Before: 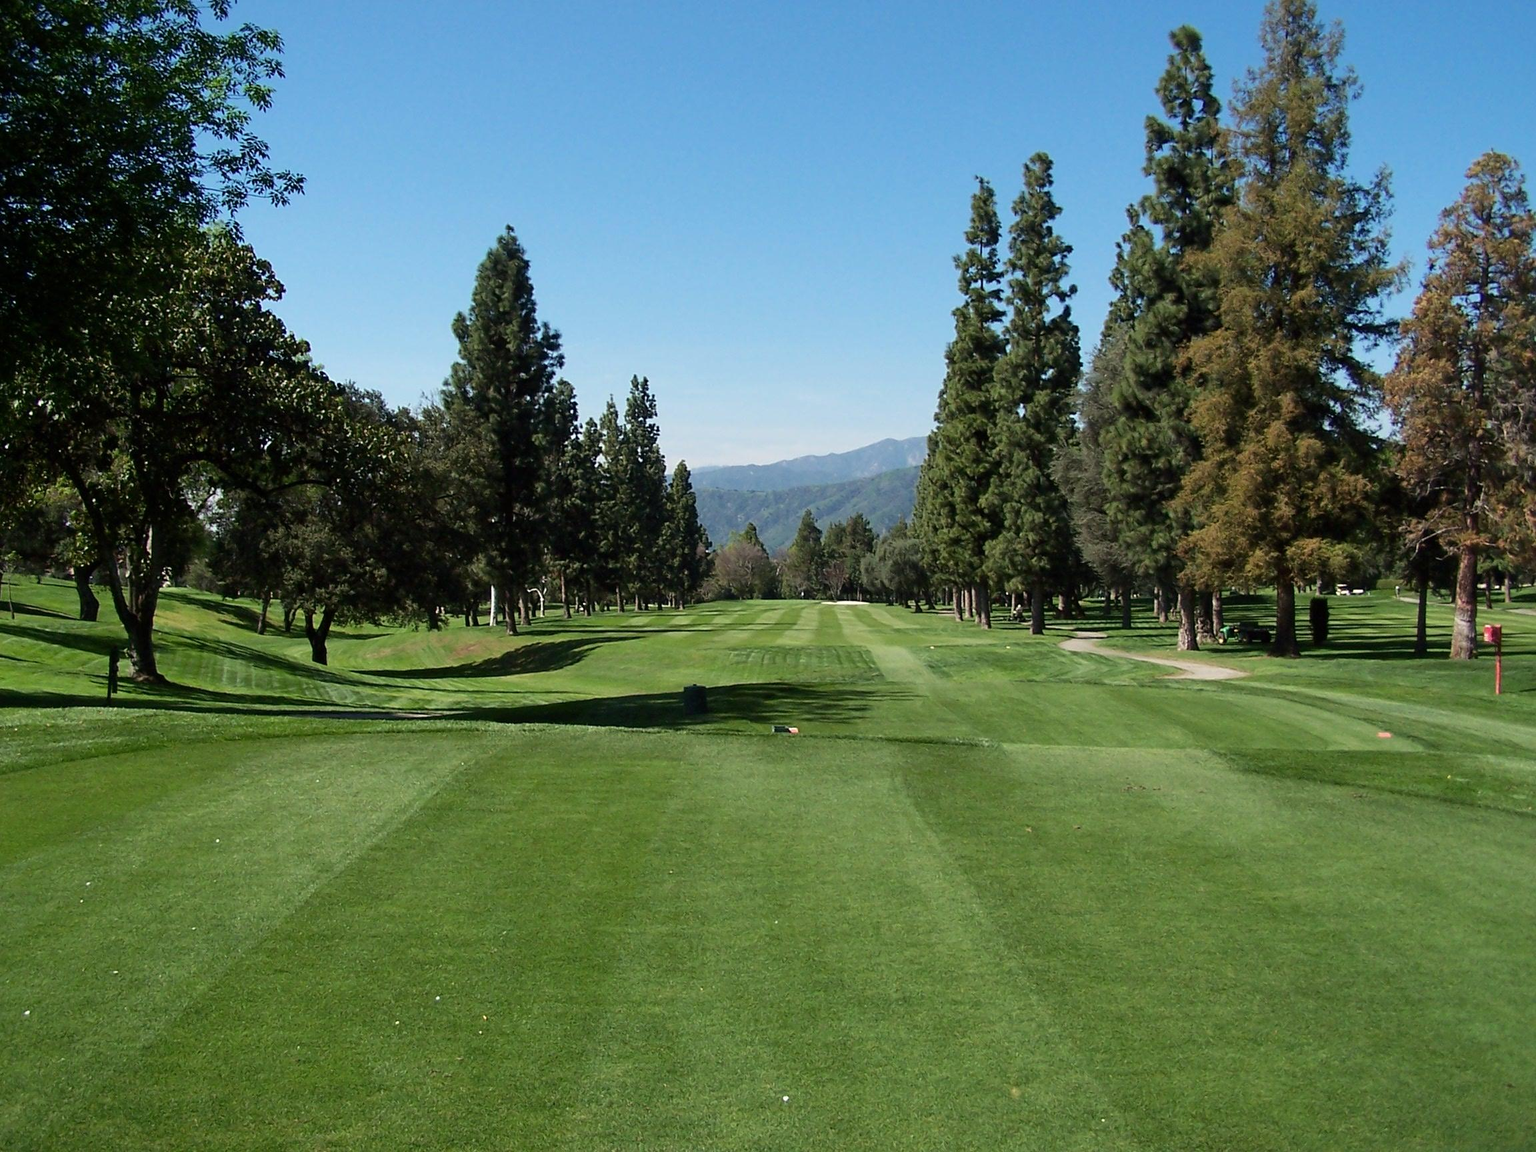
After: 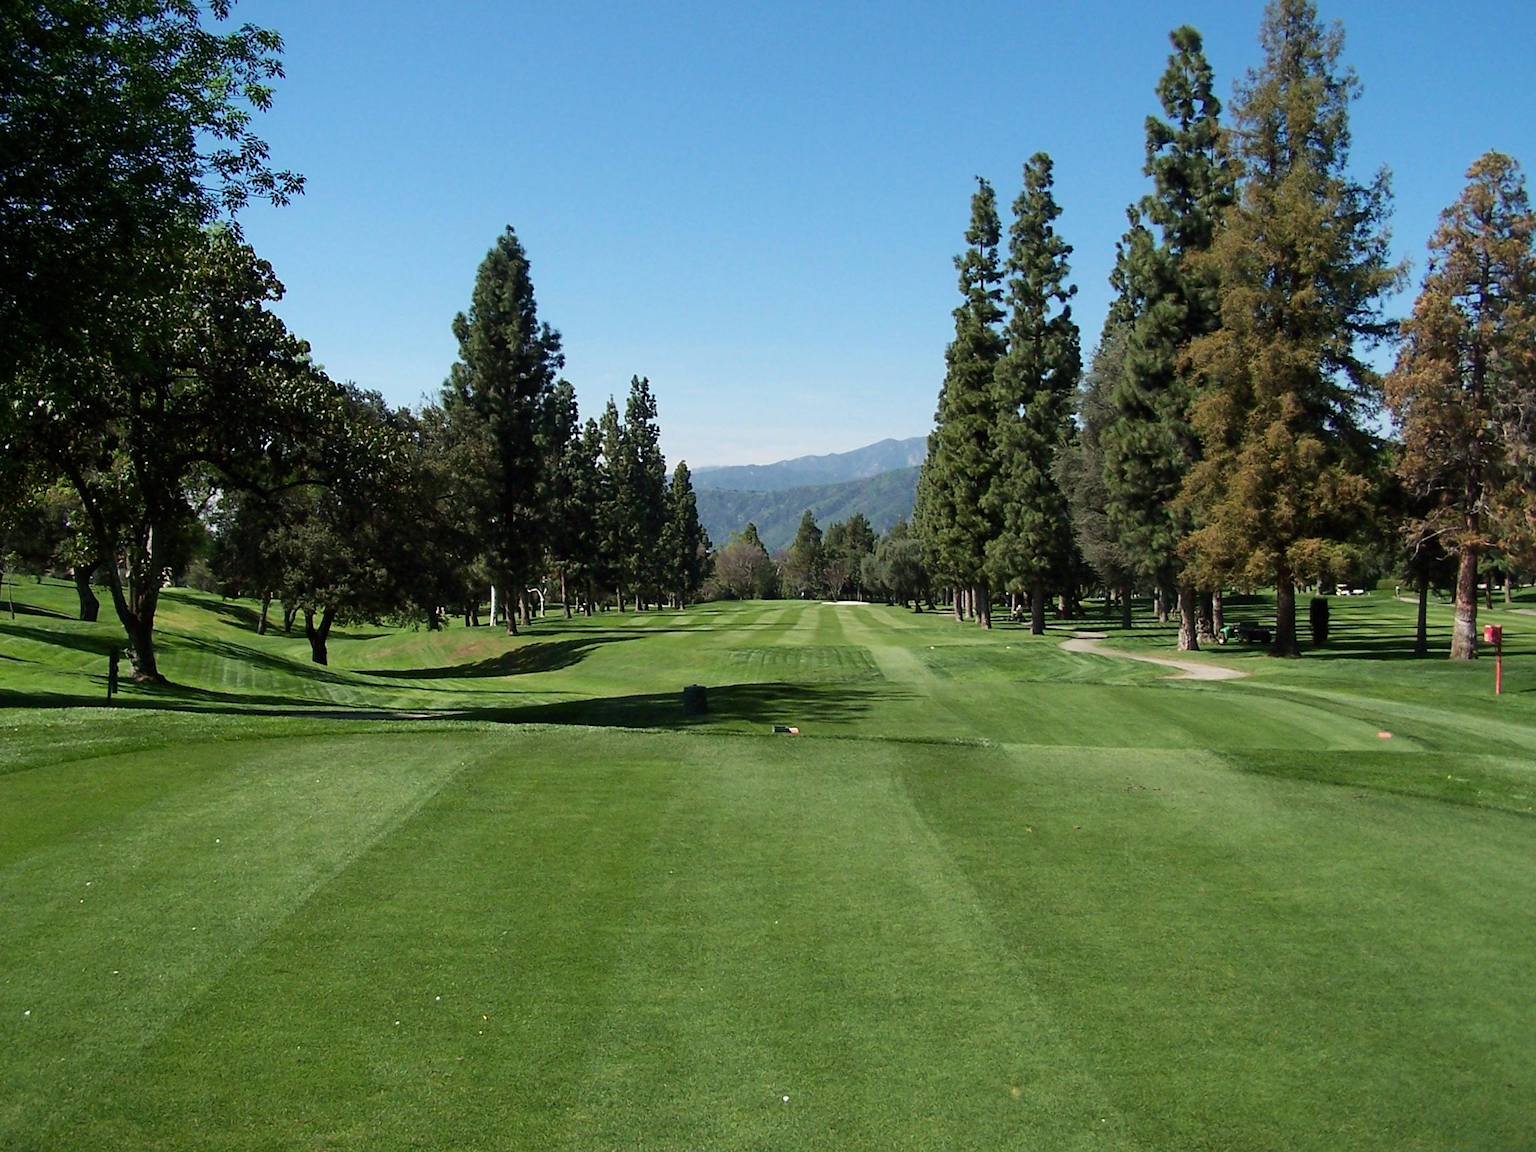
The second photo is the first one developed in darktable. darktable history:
tone equalizer: -8 EV 0.055 EV, mask exposure compensation -0.5 EV
